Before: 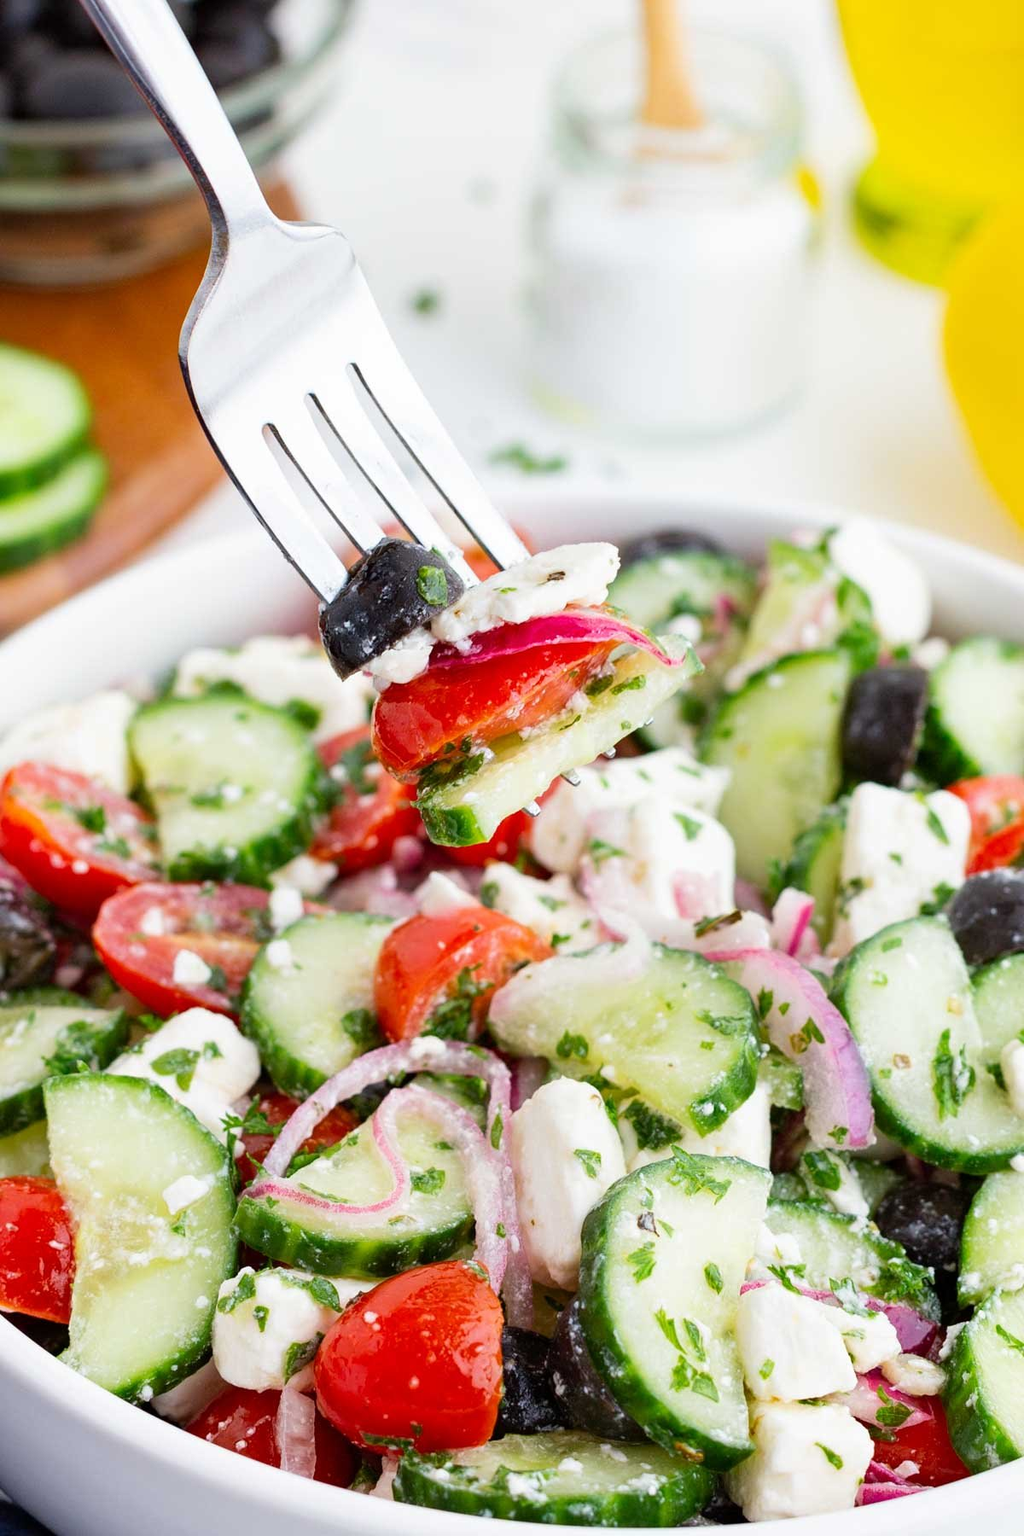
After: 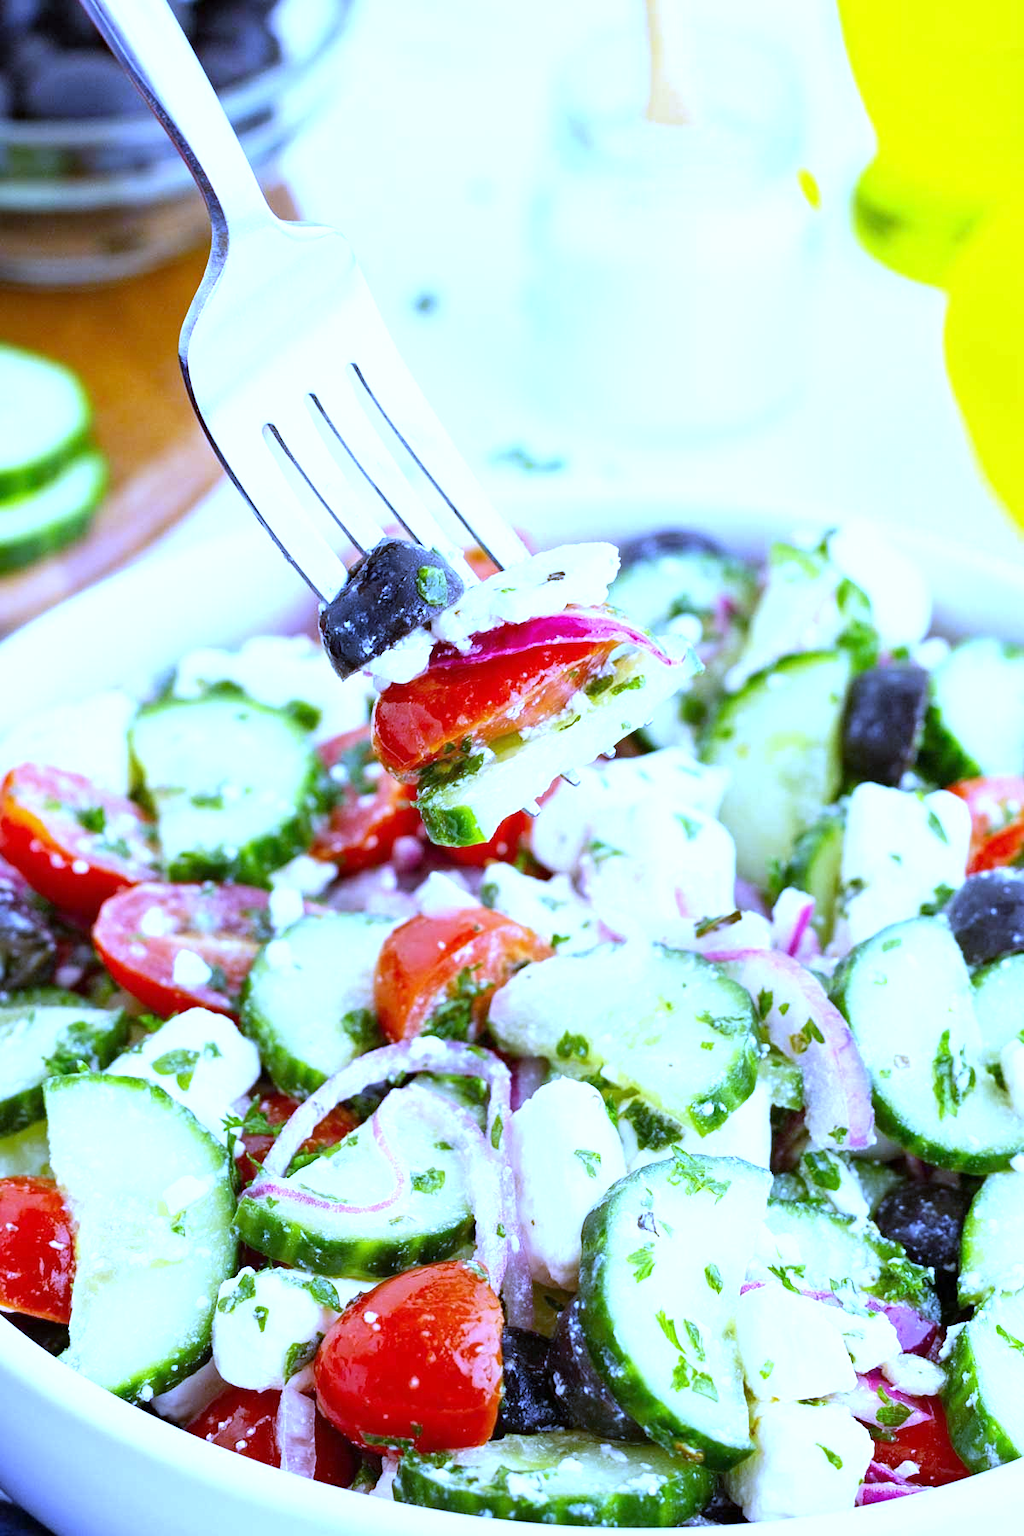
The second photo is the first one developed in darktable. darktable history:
exposure: exposure 0.77 EV, compensate highlight preservation false
white balance: red 0.766, blue 1.537
